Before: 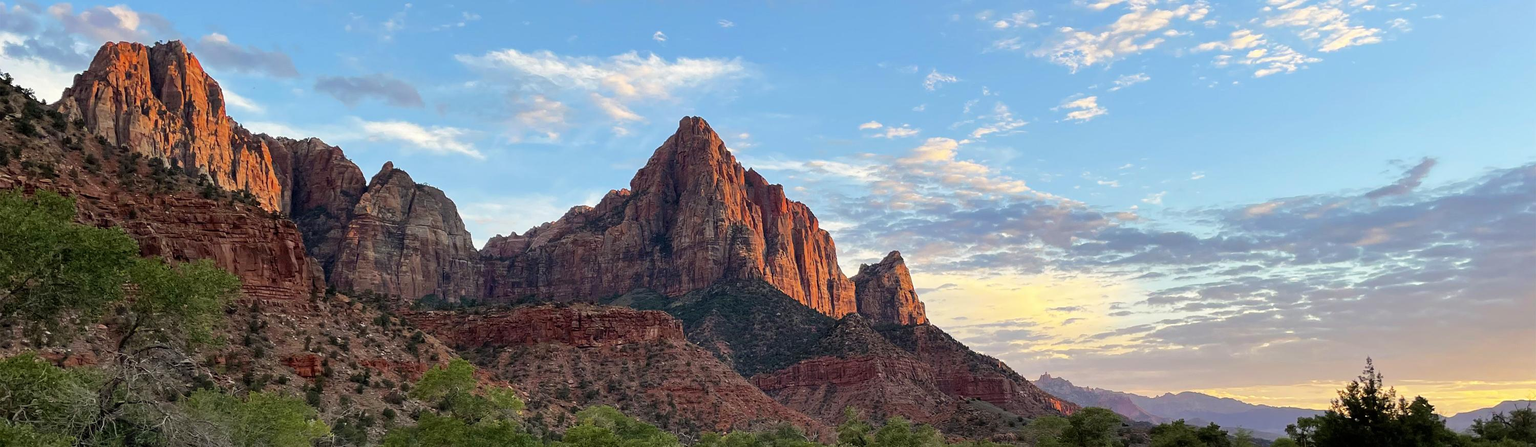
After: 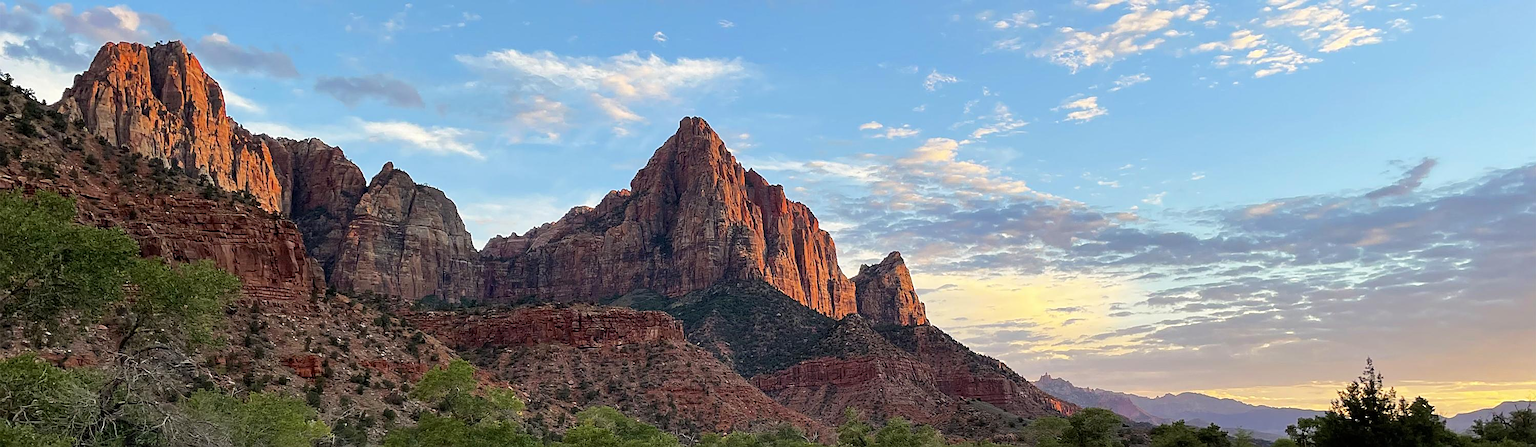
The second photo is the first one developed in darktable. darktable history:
exposure: compensate highlight preservation false
sharpen: on, module defaults
white balance: emerald 1
